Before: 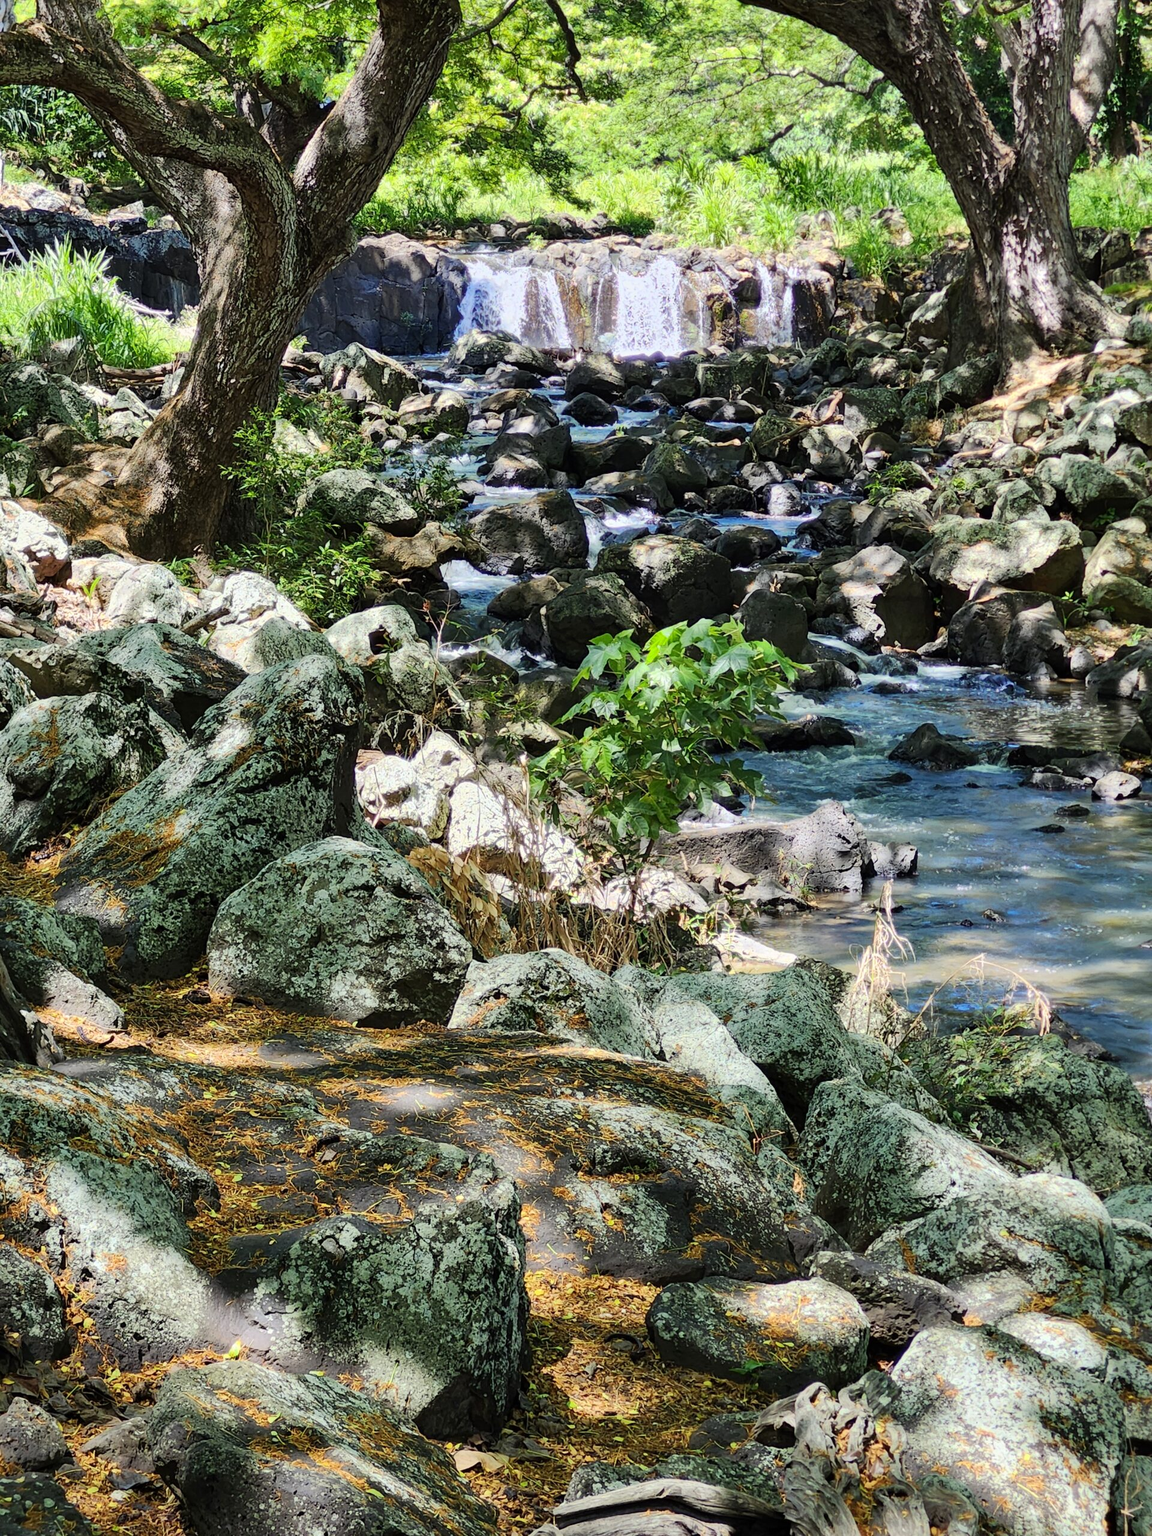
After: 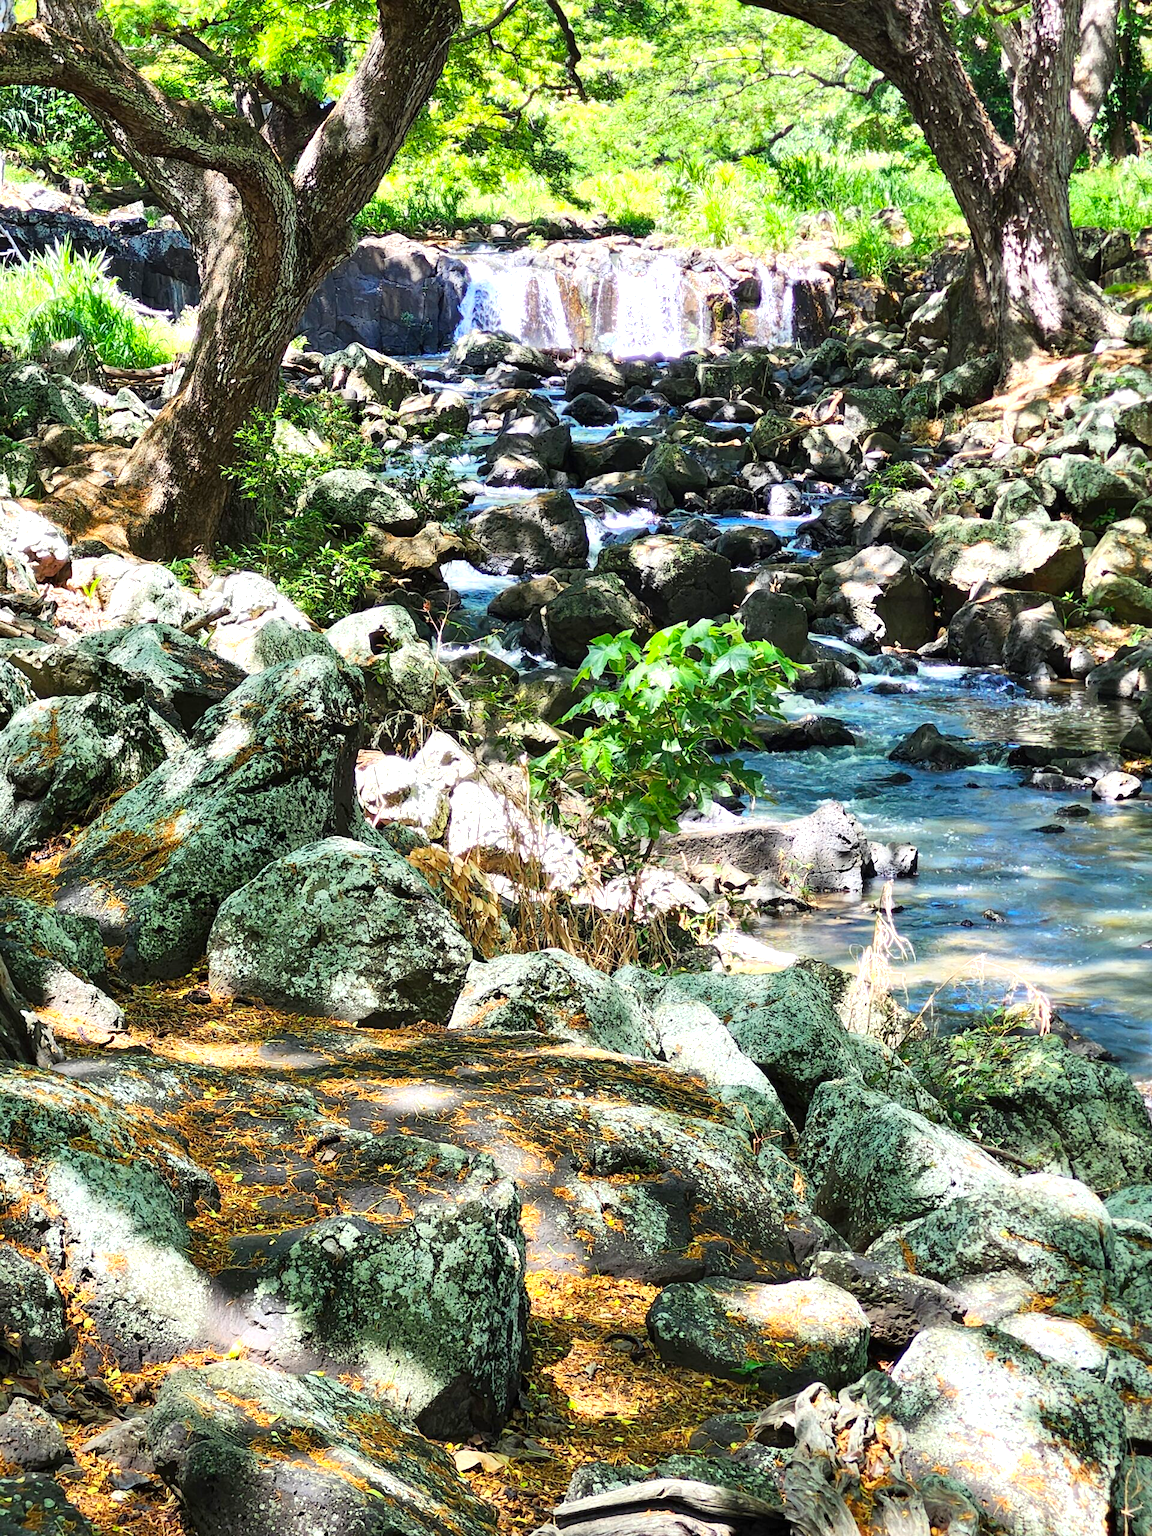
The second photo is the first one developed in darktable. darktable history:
exposure: exposure 0.7 EV, compensate highlight preservation false
white balance: emerald 1
